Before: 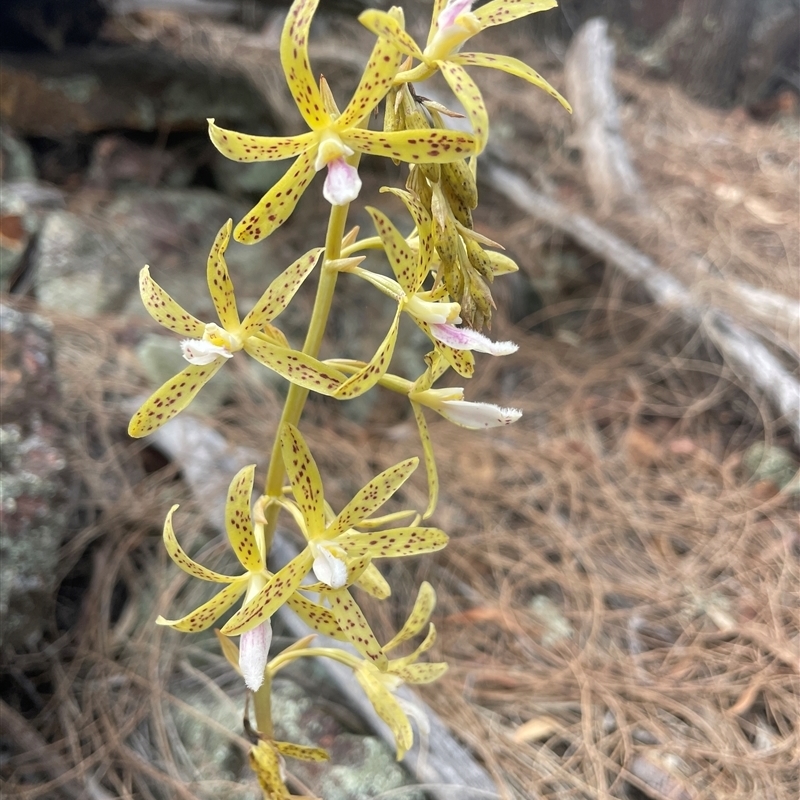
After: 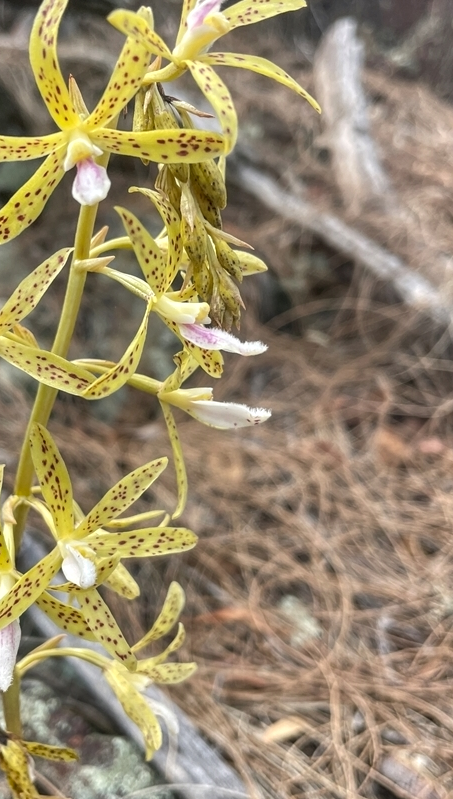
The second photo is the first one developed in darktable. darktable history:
white balance: emerald 1
tone equalizer: on, module defaults
crop: left 31.458%, top 0%, right 11.876%
shadows and highlights: shadows 43.71, white point adjustment -1.46, soften with gaussian
local contrast: detail 130%
